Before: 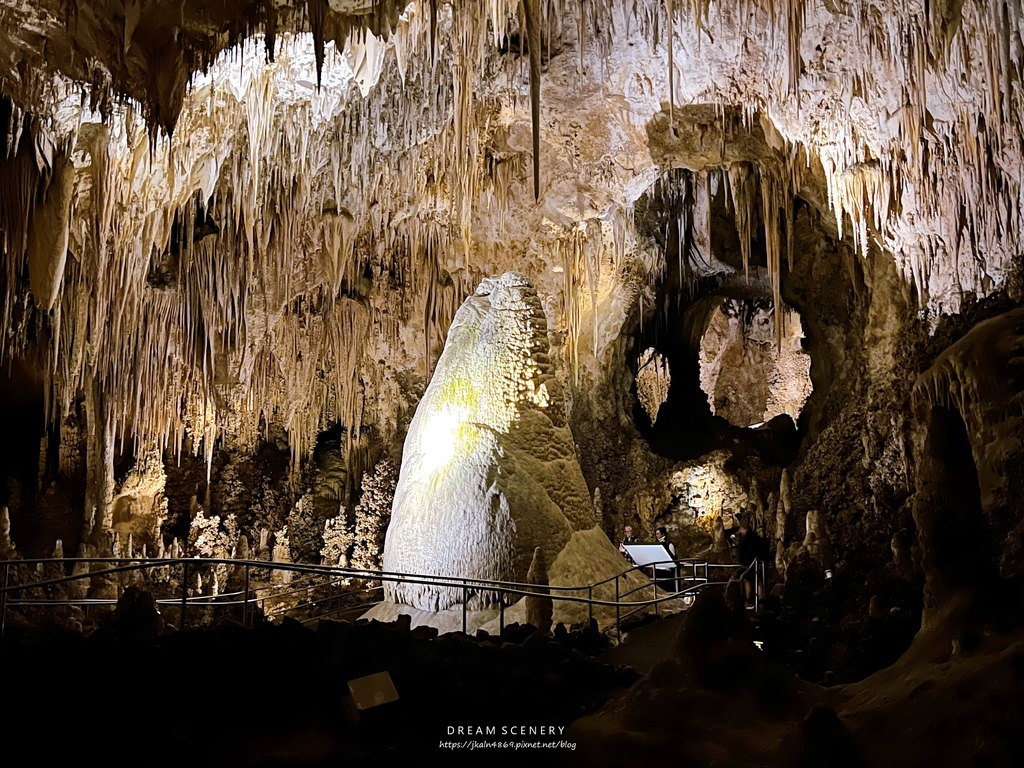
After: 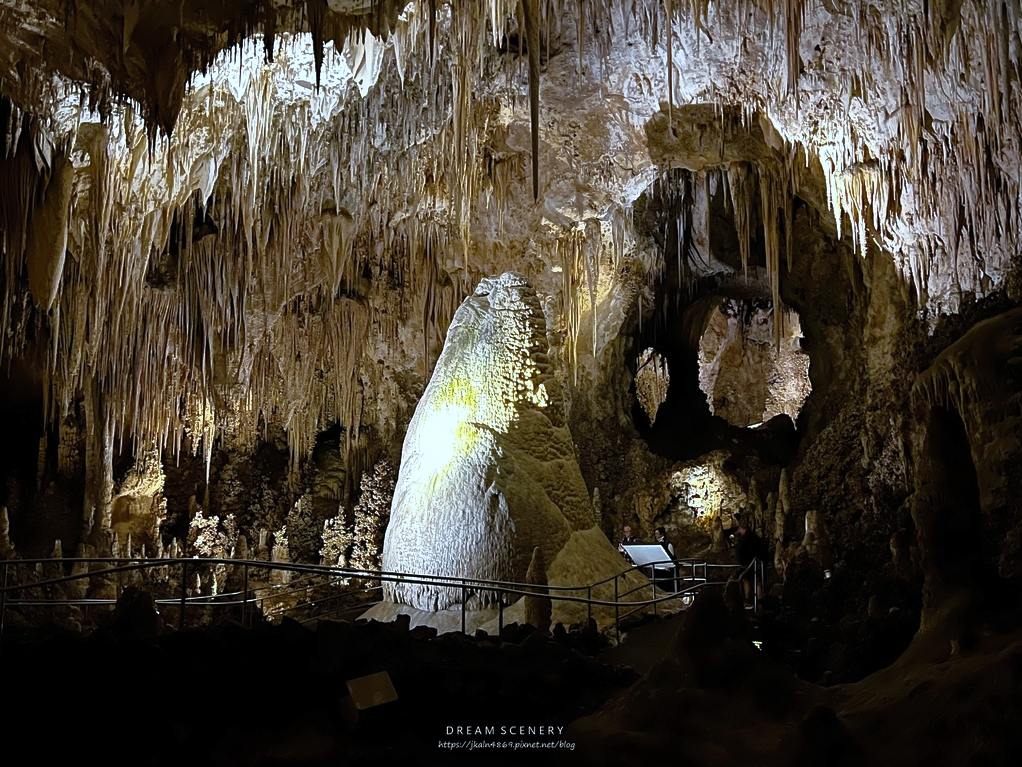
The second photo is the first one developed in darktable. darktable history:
contrast brightness saturation: contrast 0.2, brightness 0.16, saturation 0.22
white balance: red 0.925, blue 1.046
base curve: curves: ch0 [(0, 0) (0.564, 0.291) (0.802, 0.731) (1, 1)]
crop and rotate: left 0.126%
